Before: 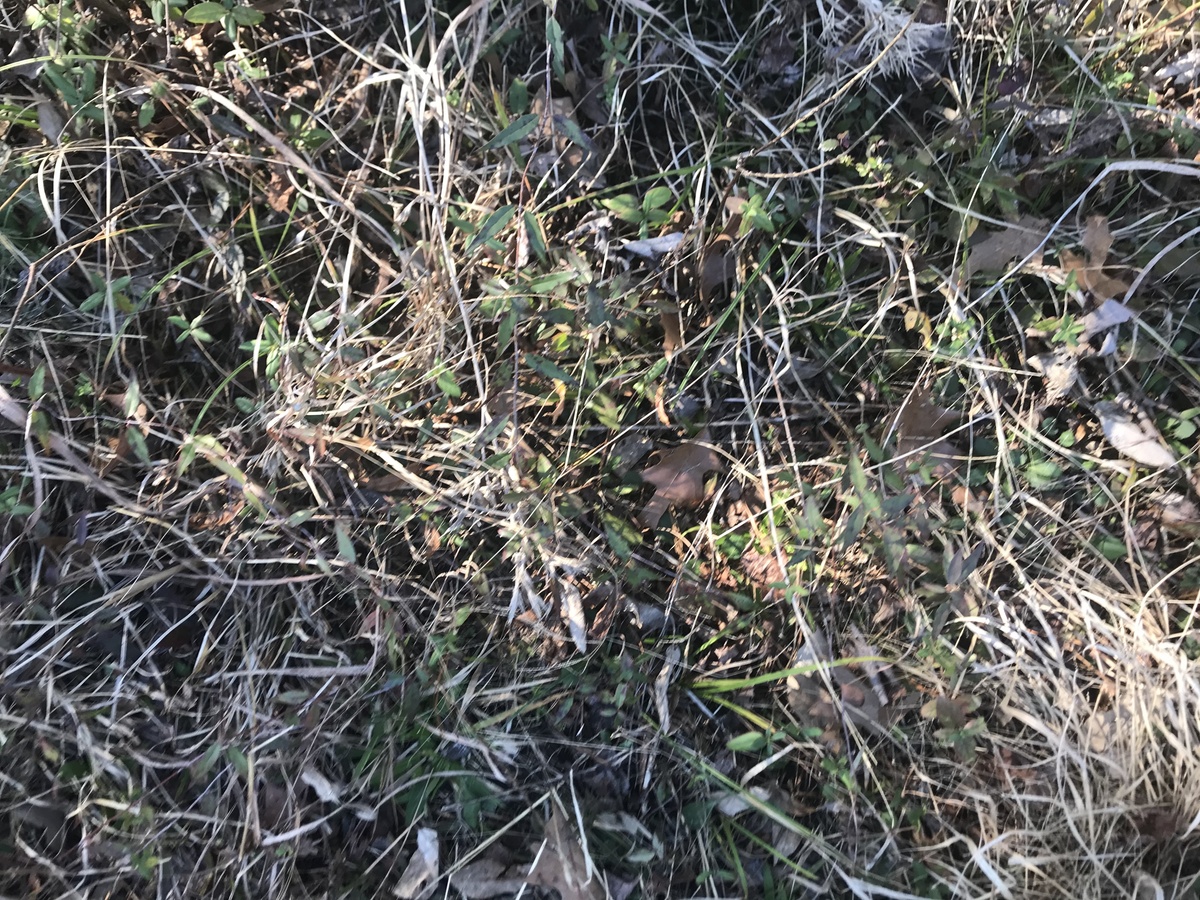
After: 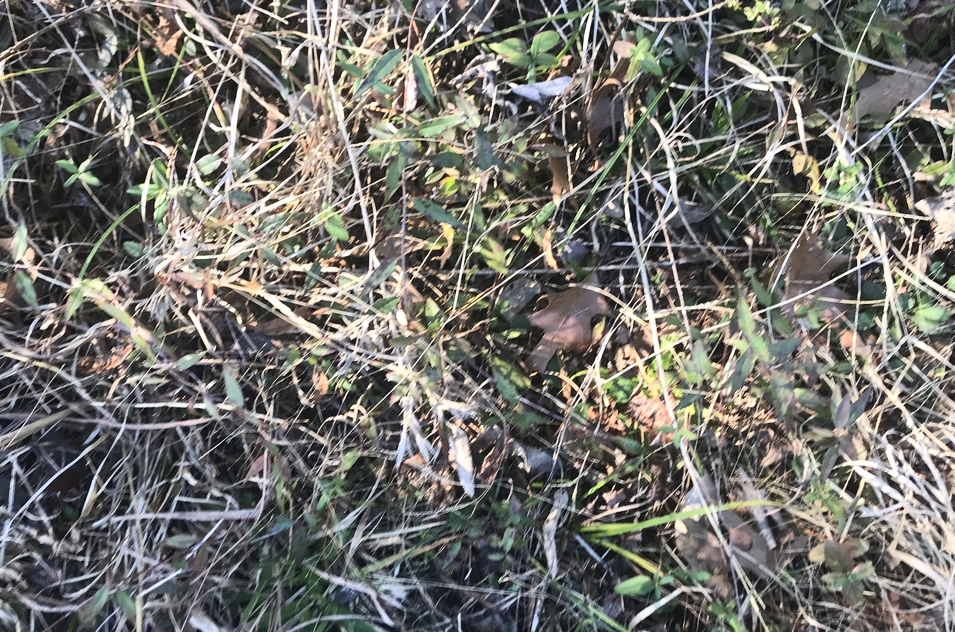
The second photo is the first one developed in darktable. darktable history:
contrast brightness saturation: contrast 0.195, brightness 0.148, saturation 0.145
crop: left 9.378%, top 17.385%, right 10.966%, bottom 12.305%
